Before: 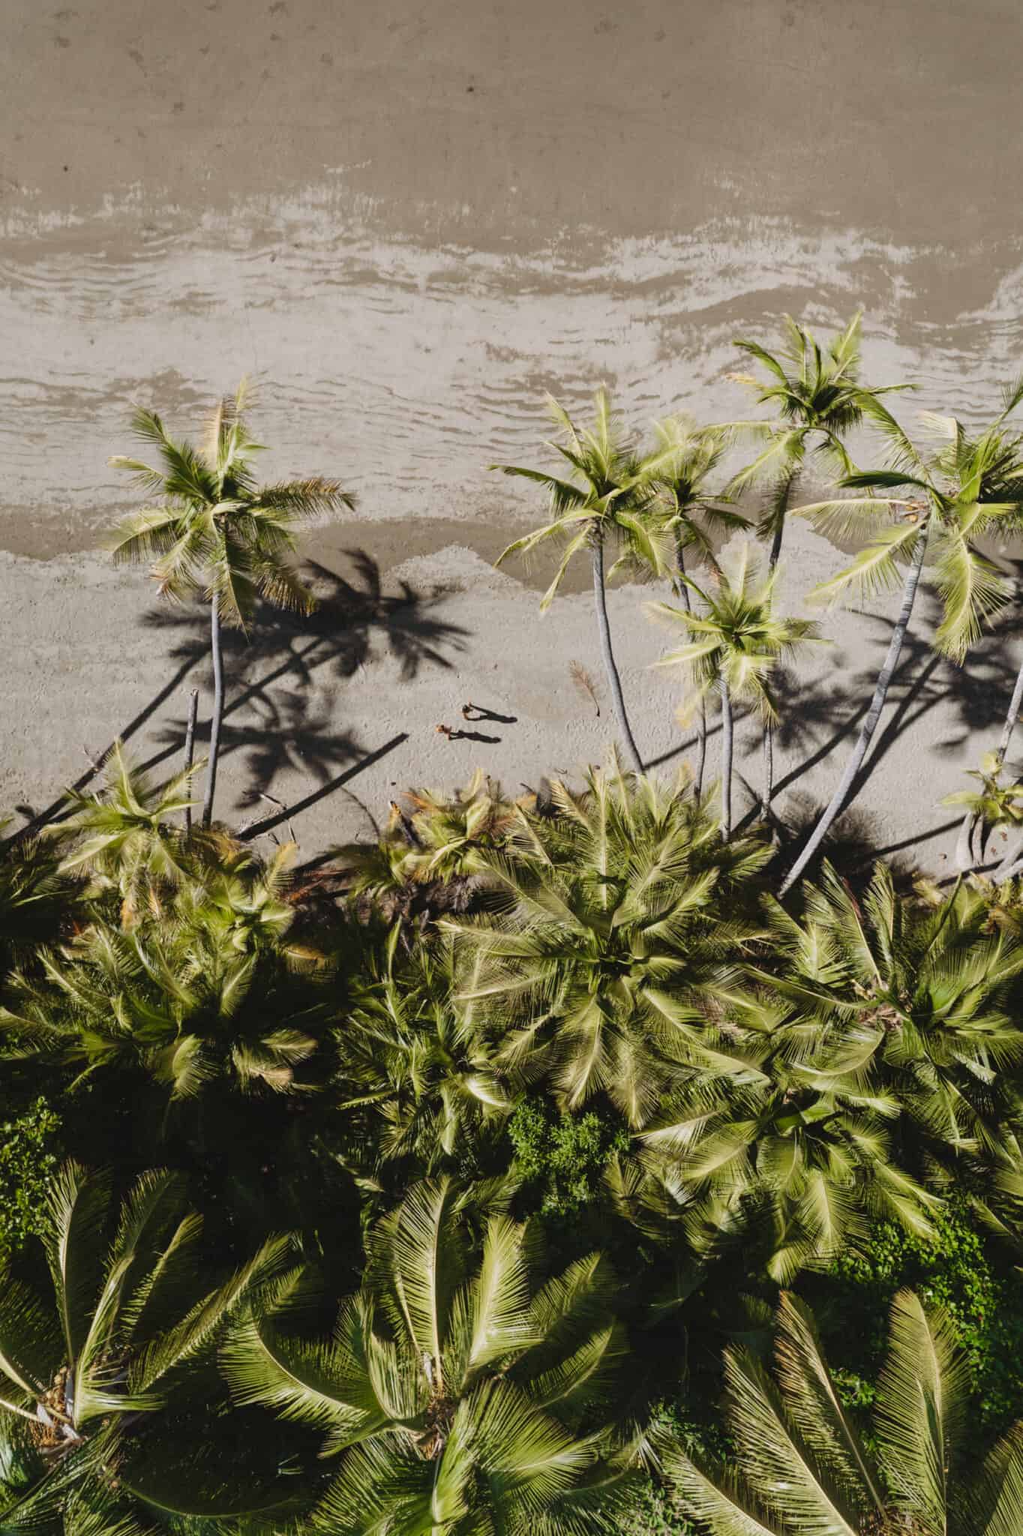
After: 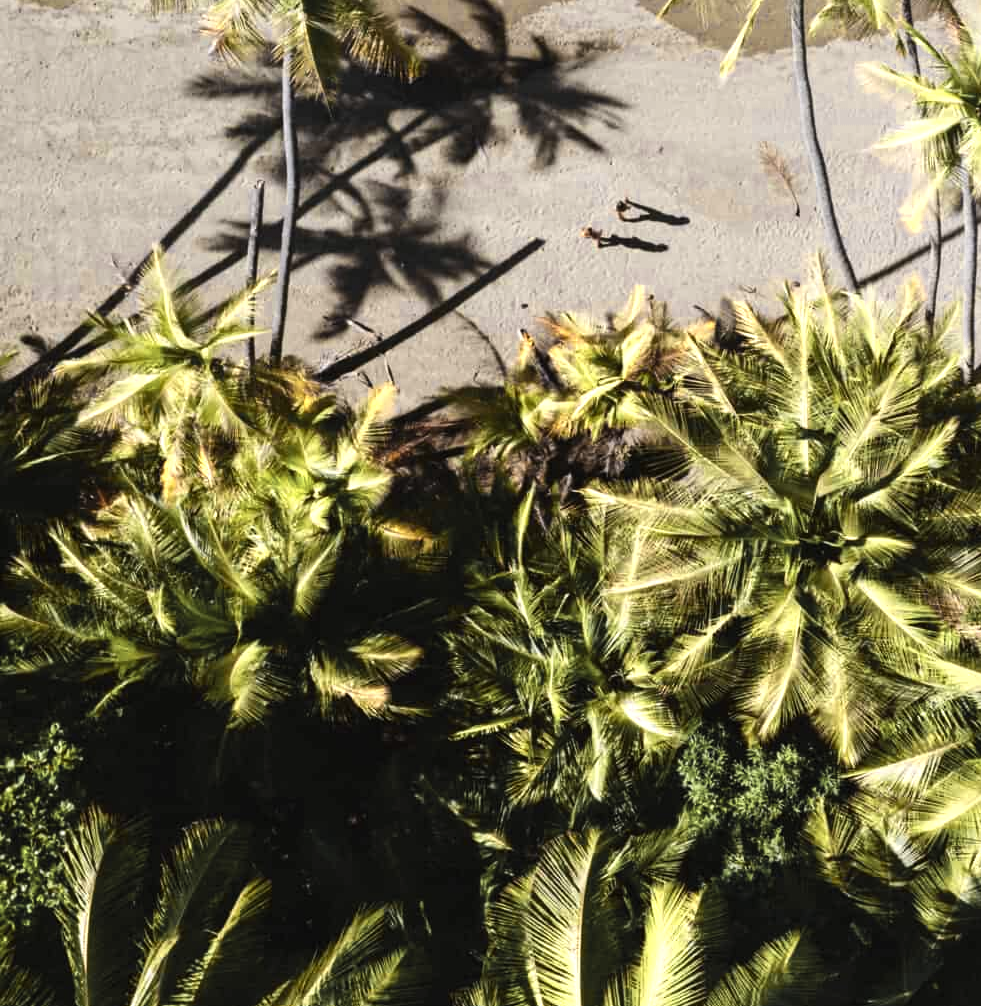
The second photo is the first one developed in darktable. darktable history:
shadows and highlights: radius 334.42, shadows 63.65, highlights 4.36, compress 87.89%, soften with gaussian
crop: top 36.097%, right 28.049%, bottom 14.735%
color zones: curves: ch0 [(0.004, 0.306) (0.107, 0.448) (0.252, 0.656) (0.41, 0.398) (0.595, 0.515) (0.768, 0.628)]; ch1 [(0.07, 0.323) (0.151, 0.452) (0.252, 0.608) (0.346, 0.221) (0.463, 0.189) (0.61, 0.368) (0.735, 0.395) (0.921, 0.412)]; ch2 [(0, 0.476) (0.132, 0.512) (0.243, 0.512) (0.397, 0.48) (0.522, 0.376) (0.634, 0.536) (0.761, 0.46)]
tone equalizer: -8 EV -0.442 EV, -7 EV -0.402 EV, -6 EV -0.329 EV, -5 EV -0.195 EV, -3 EV 0.256 EV, -2 EV 0.344 EV, -1 EV 0.405 EV, +0 EV 0.392 EV, edges refinement/feathering 500, mask exposure compensation -1.57 EV, preserve details no
